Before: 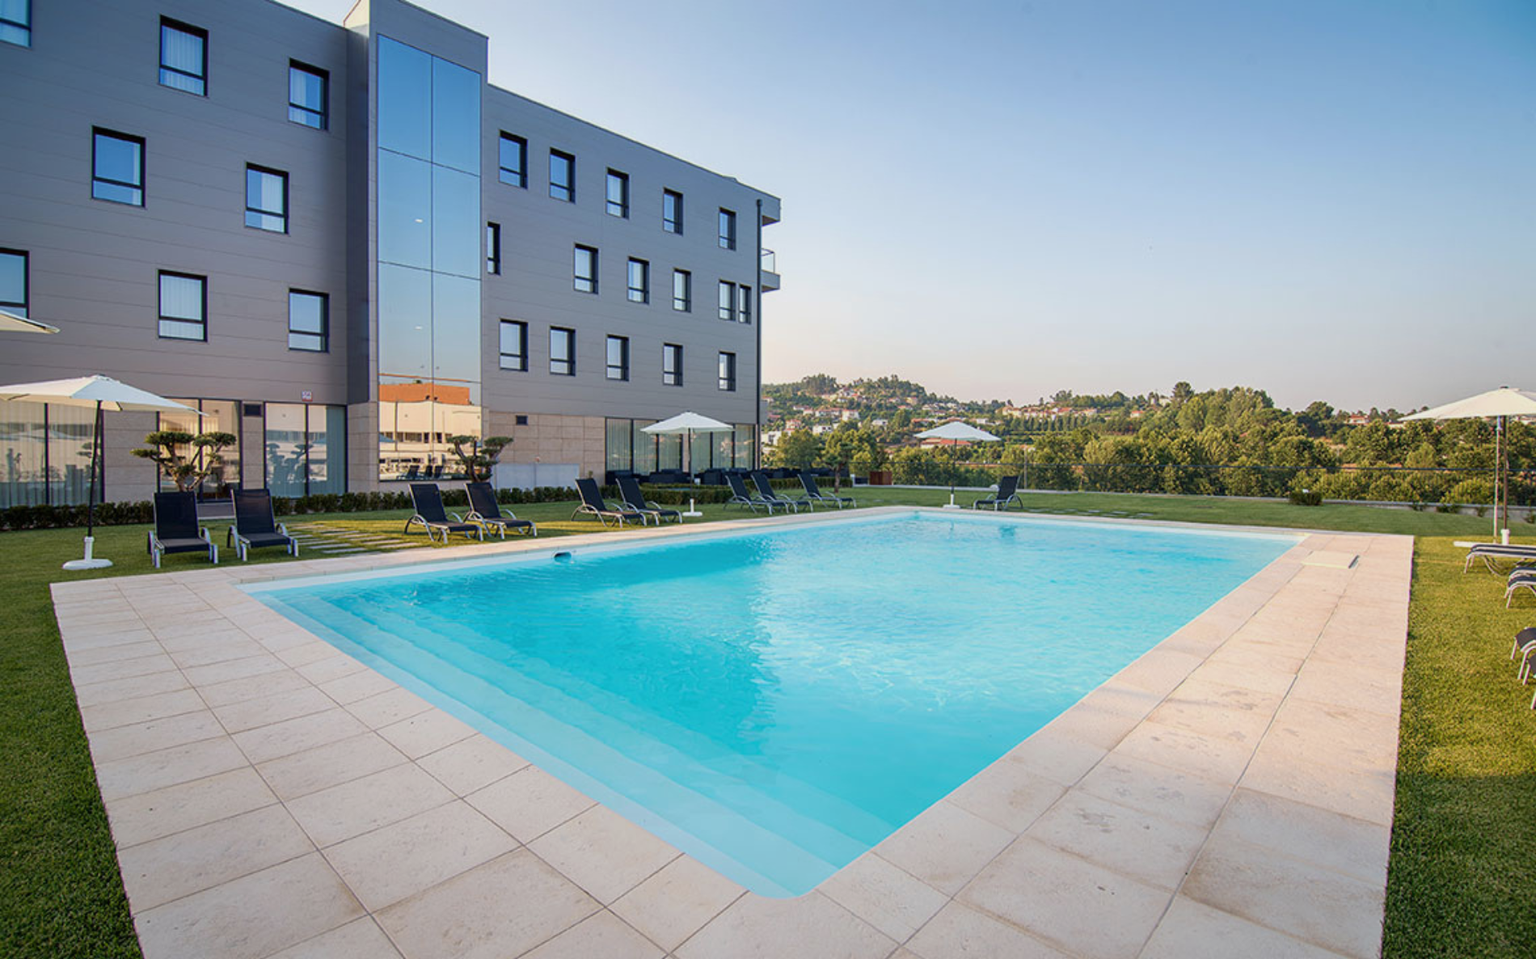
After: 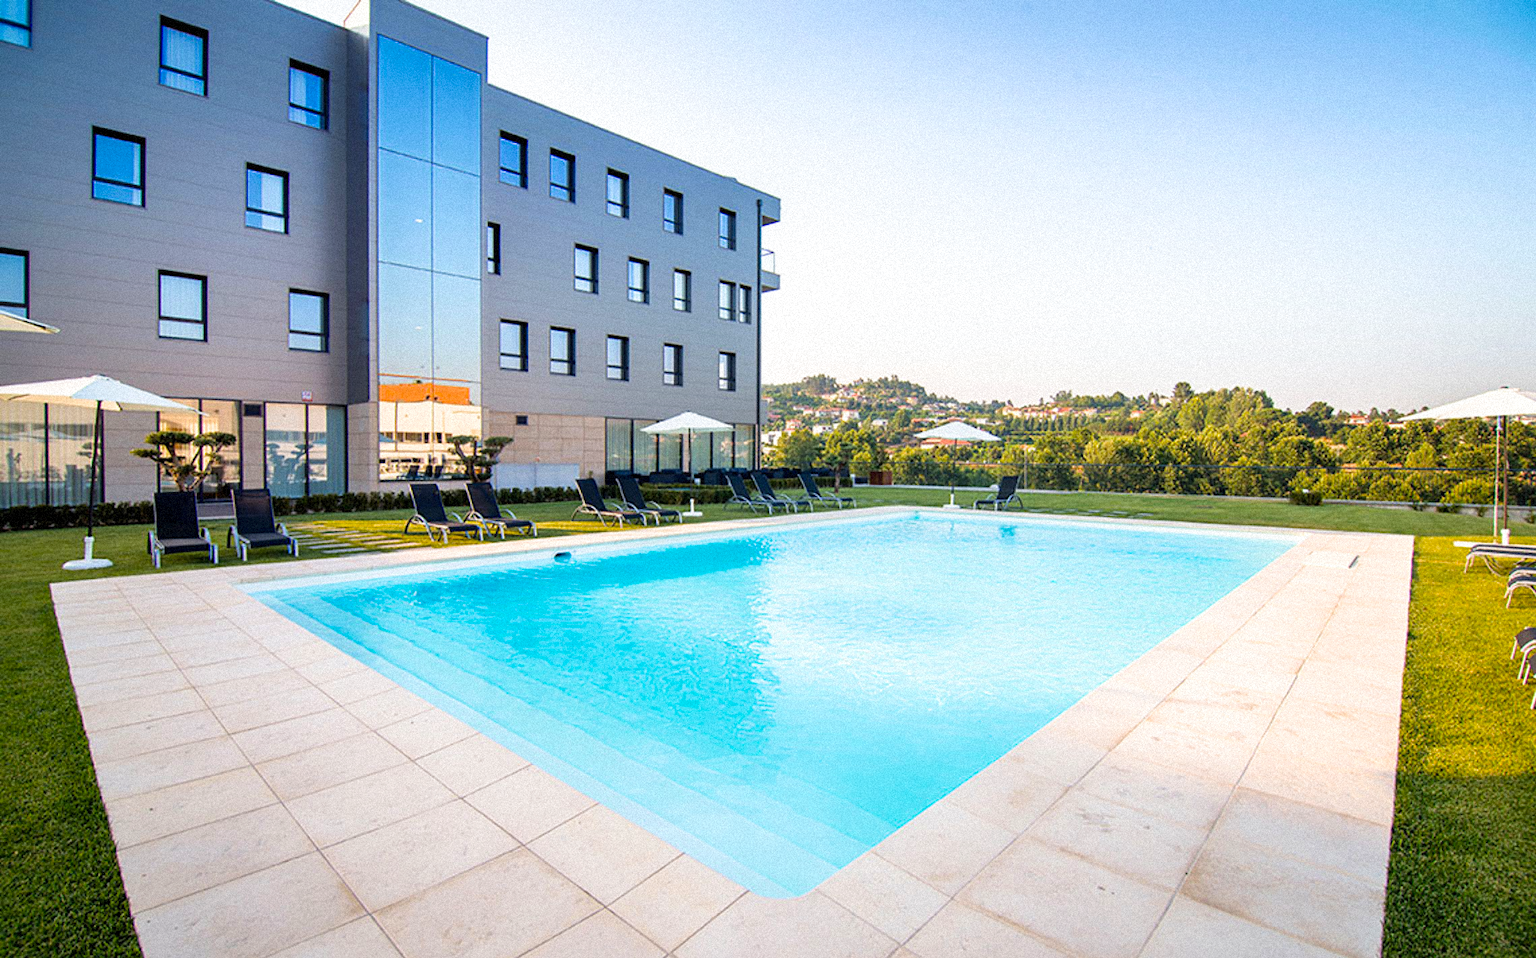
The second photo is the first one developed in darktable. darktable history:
grain: mid-tones bias 0%
filmic rgb: black relative exposure -12 EV, white relative exposure 2.8 EV, threshold 3 EV, target black luminance 0%, hardness 8.06, latitude 70.41%, contrast 1.14, highlights saturation mix 10%, shadows ↔ highlights balance -0.388%, color science v4 (2020), iterations of high-quality reconstruction 10, contrast in shadows soft, contrast in highlights soft, enable highlight reconstruction true
exposure: black level correction 0, exposure 0.6 EV, compensate highlight preservation false
